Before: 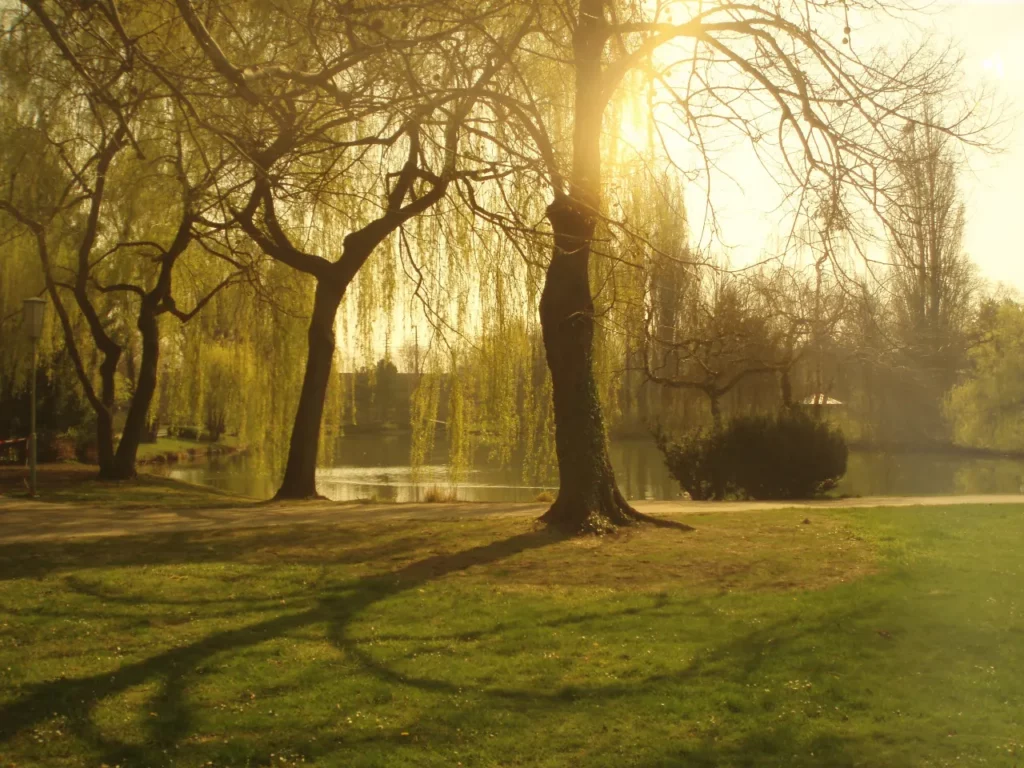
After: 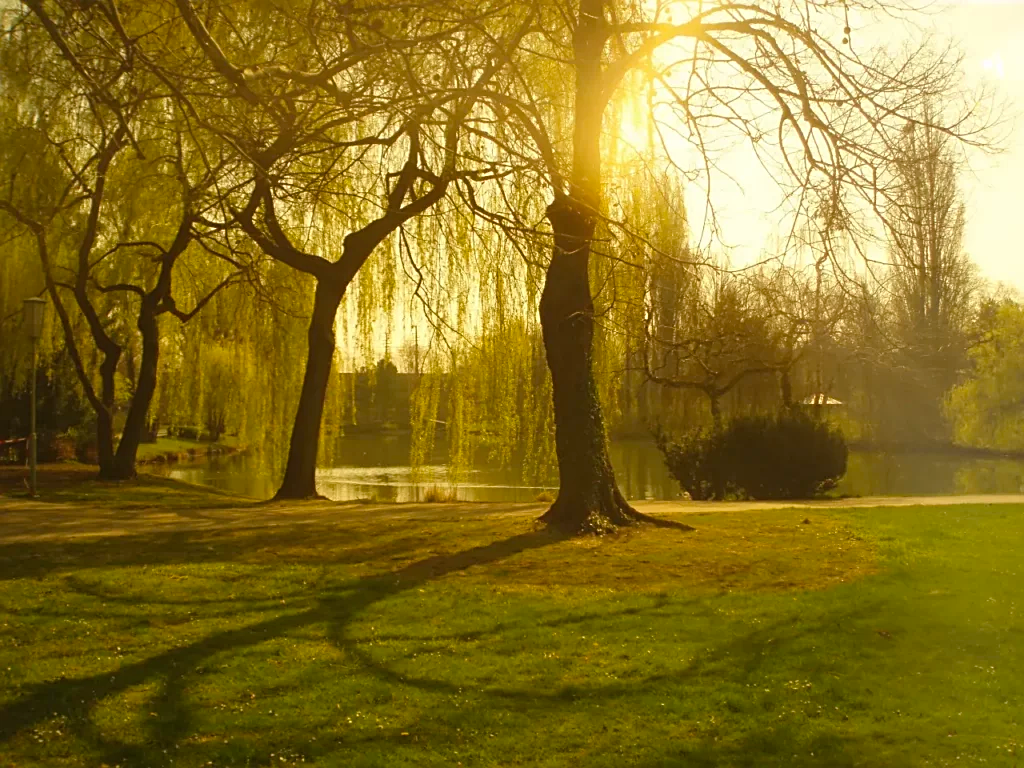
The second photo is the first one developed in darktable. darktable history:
color balance rgb: perceptual saturation grading › global saturation 20%, global vibrance 10%
haze removal: strength 0.1, compatibility mode true, adaptive false
sharpen: on, module defaults
